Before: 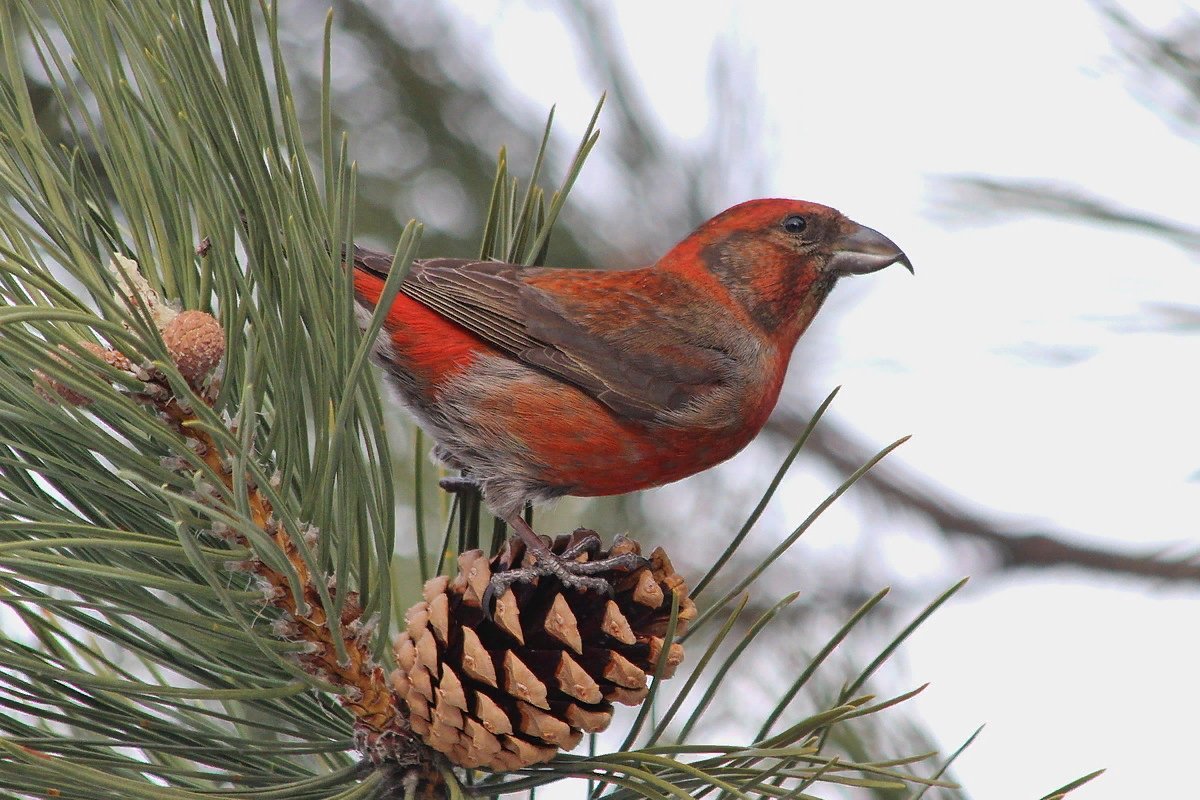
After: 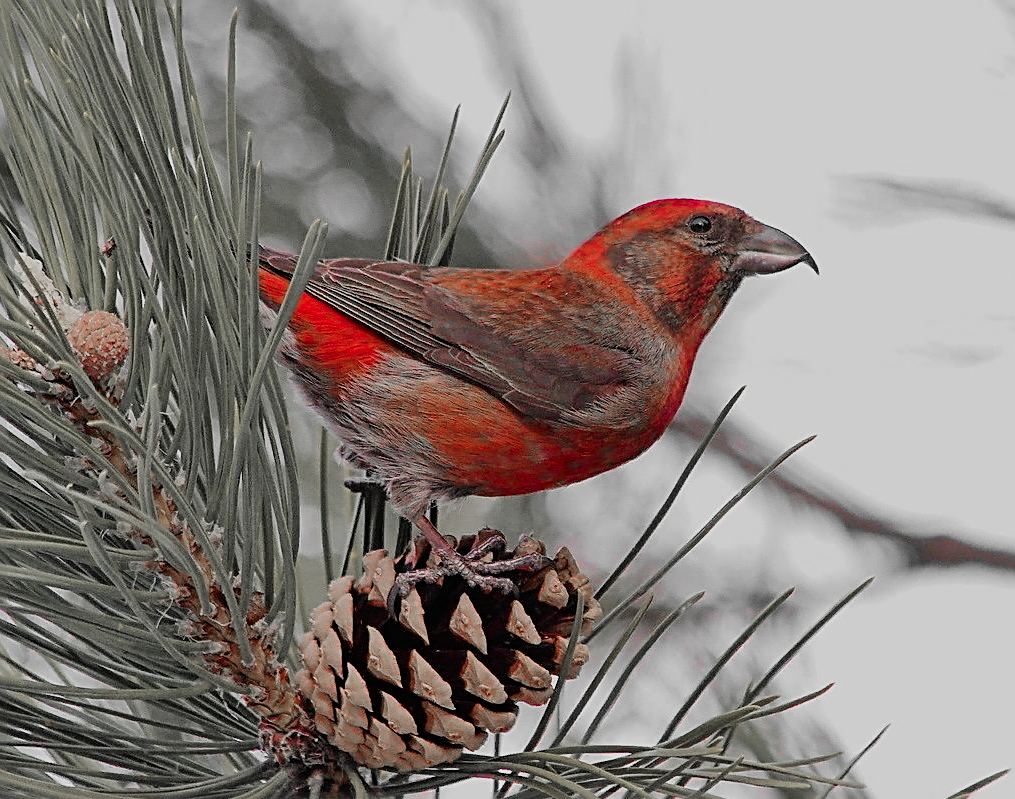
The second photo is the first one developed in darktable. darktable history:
crop: left 7.984%, right 7.402%
sharpen: radius 2.621, amount 0.694
color zones: curves: ch1 [(0, 0.831) (0.08, 0.771) (0.157, 0.268) (0.241, 0.207) (0.562, -0.005) (0.714, -0.013) (0.876, 0.01) (1, 0.831)]
filmic rgb: black relative exposure -7.65 EV, white relative exposure 4.56 EV, hardness 3.61
